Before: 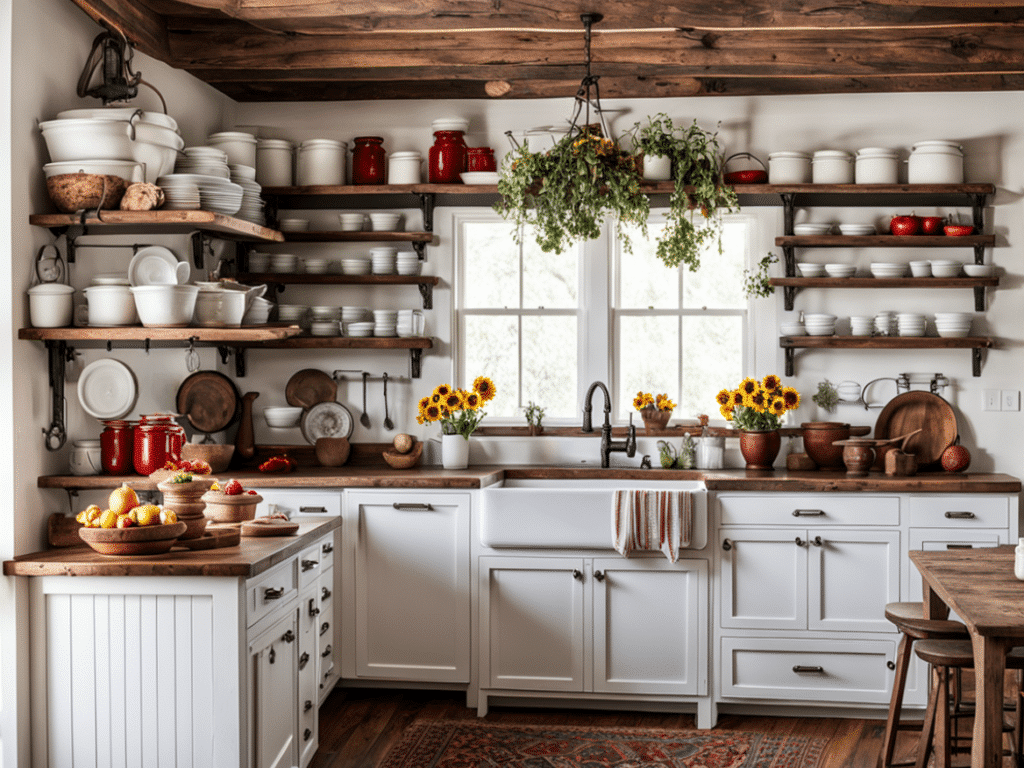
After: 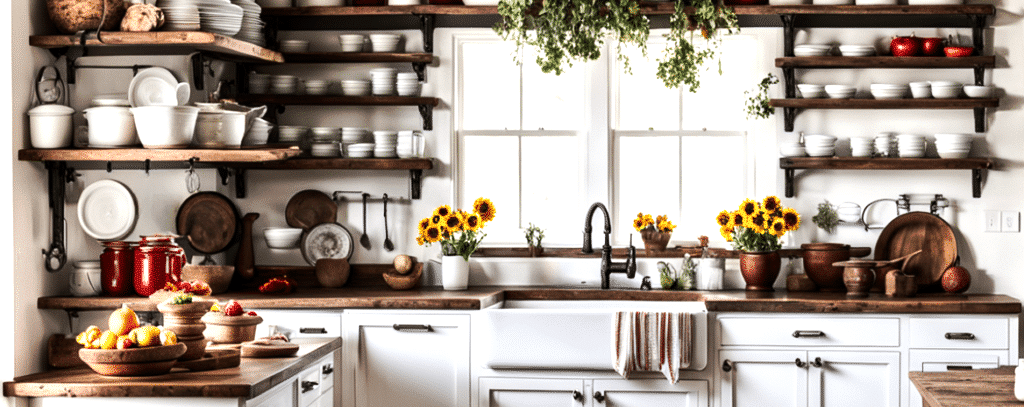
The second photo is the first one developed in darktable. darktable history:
tone equalizer: -8 EV -0.733 EV, -7 EV -0.716 EV, -6 EV -0.576 EV, -5 EV -0.395 EV, -3 EV 0.374 EV, -2 EV 0.6 EV, -1 EV 0.69 EV, +0 EV 0.722 EV, edges refinement/feathering 500, mask exposure compensation -1.57 EV, preserve details no
crop and rotate: top 23.414%, bottom 23.527%
tone curve: curves: ch0 [(0, 0) (0.003, 0.003) (0.011, 0.011) (0.025, 0.025) (0.044, 0.044) (0.069, 0.069) (0.1, 0.099) (0.136, 0.135) (0.177, 0.177) (0.224, 0.224) (0.277, 0.276) (0.335, 0.334) (0.399, 0.398) (0.468, 0.467) (0.543, 0.565) (0.623, 0.641) (0.709, 0.723) (0.801, 0.81) (0.898, 0.902) (1, 1)], preserve colors none
